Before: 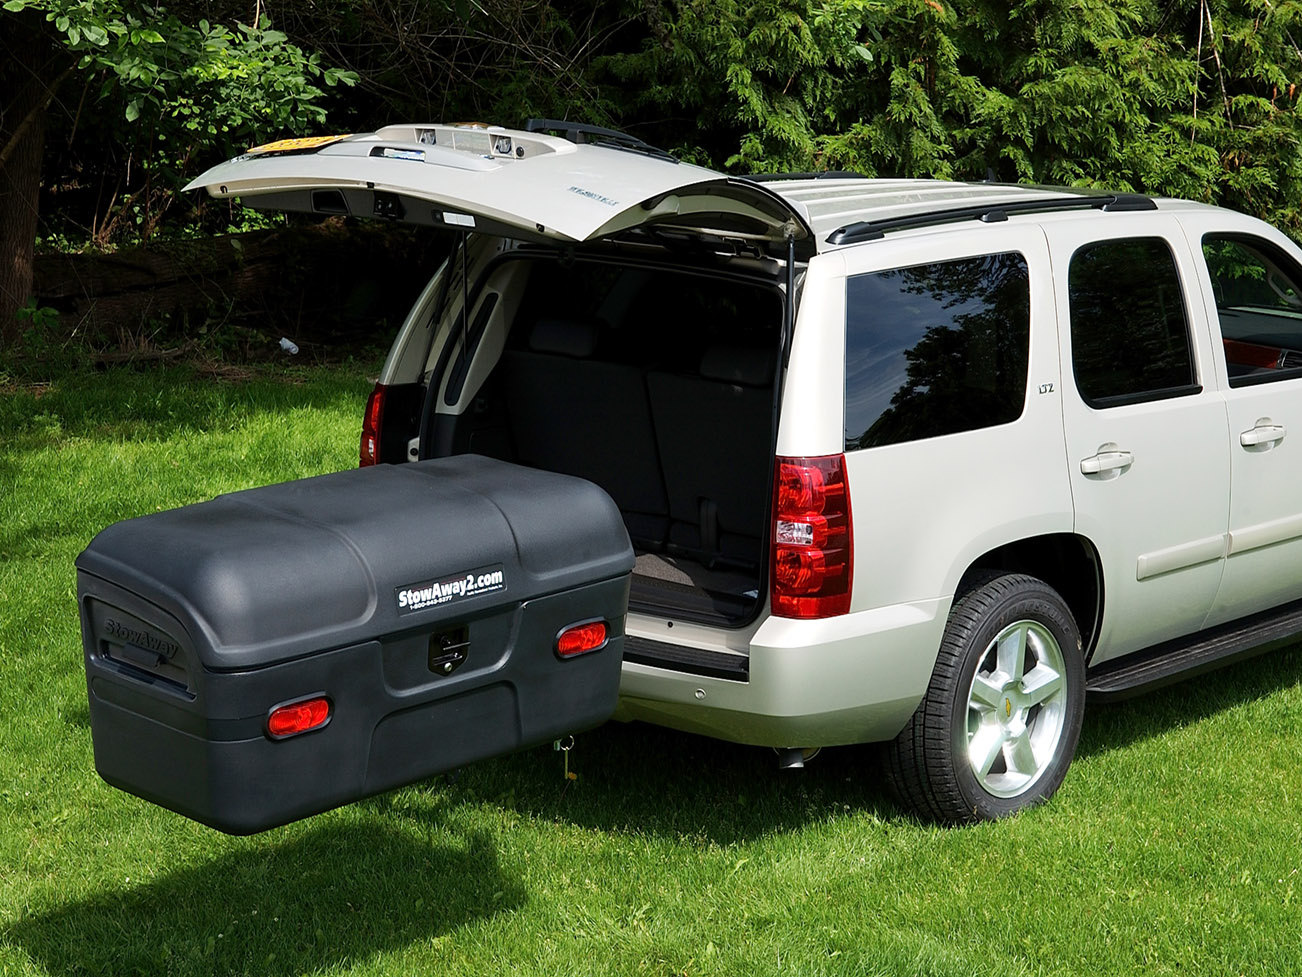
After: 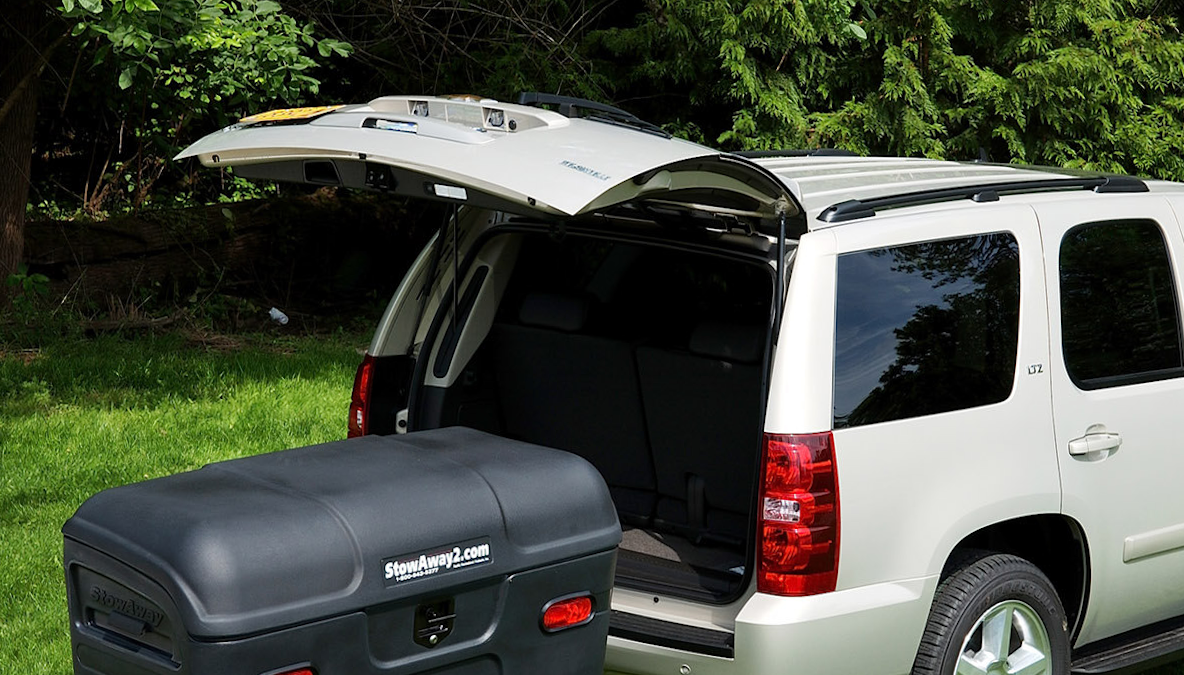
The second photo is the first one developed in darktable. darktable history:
crop: left 1.509%, top 3.452%, right 7.696%, bottom 28.452%
rotate and perspective: rotation 0.8°, automatic cropping off
color balance: on, module defaults
